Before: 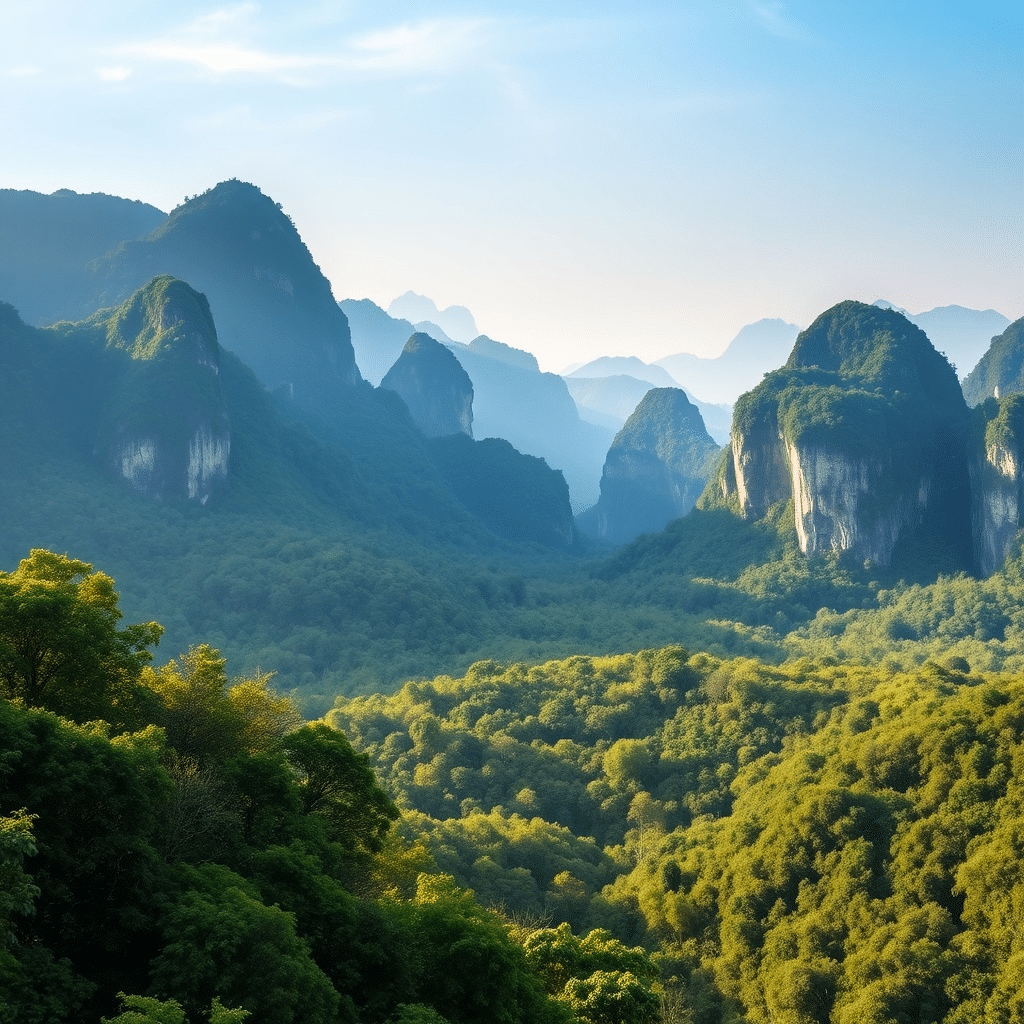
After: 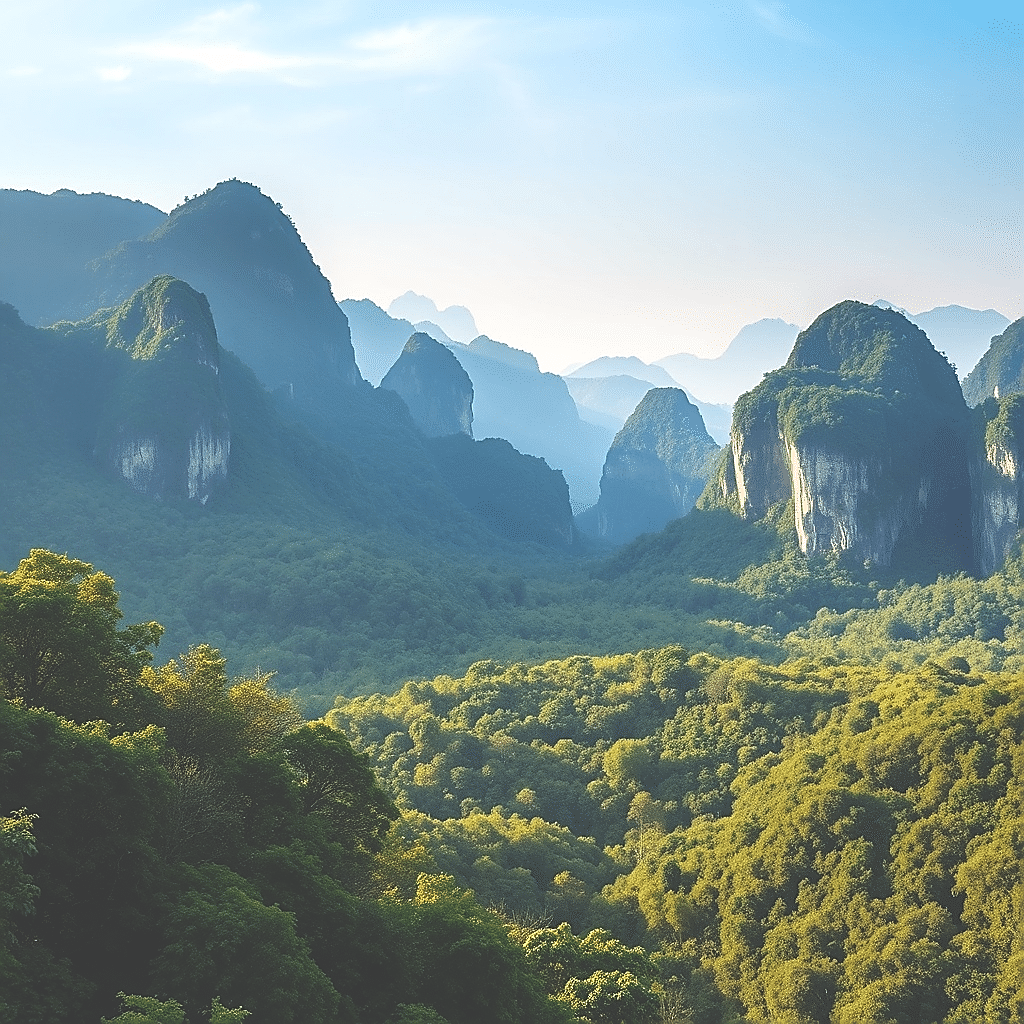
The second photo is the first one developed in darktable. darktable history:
exposure: black level correction -0.041, exposure 0.064 EV, compensate highlight preservation false
tone equalizer: on, module defaults
sharpen: radius 1.4, amount 1.25, threshold 0.7
